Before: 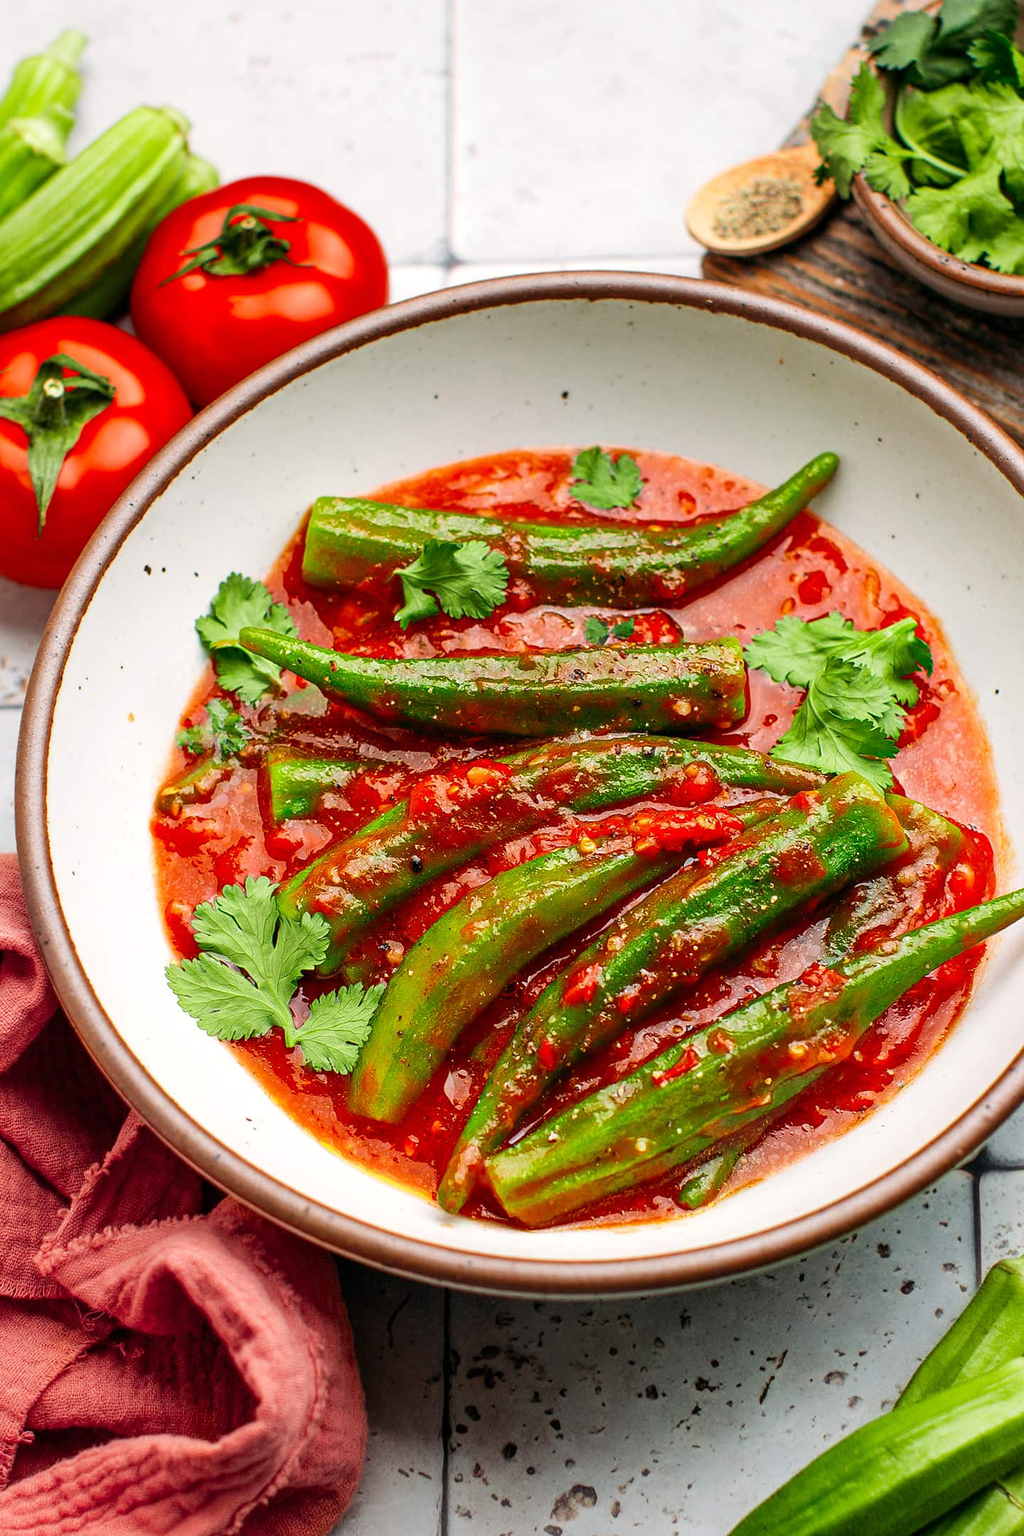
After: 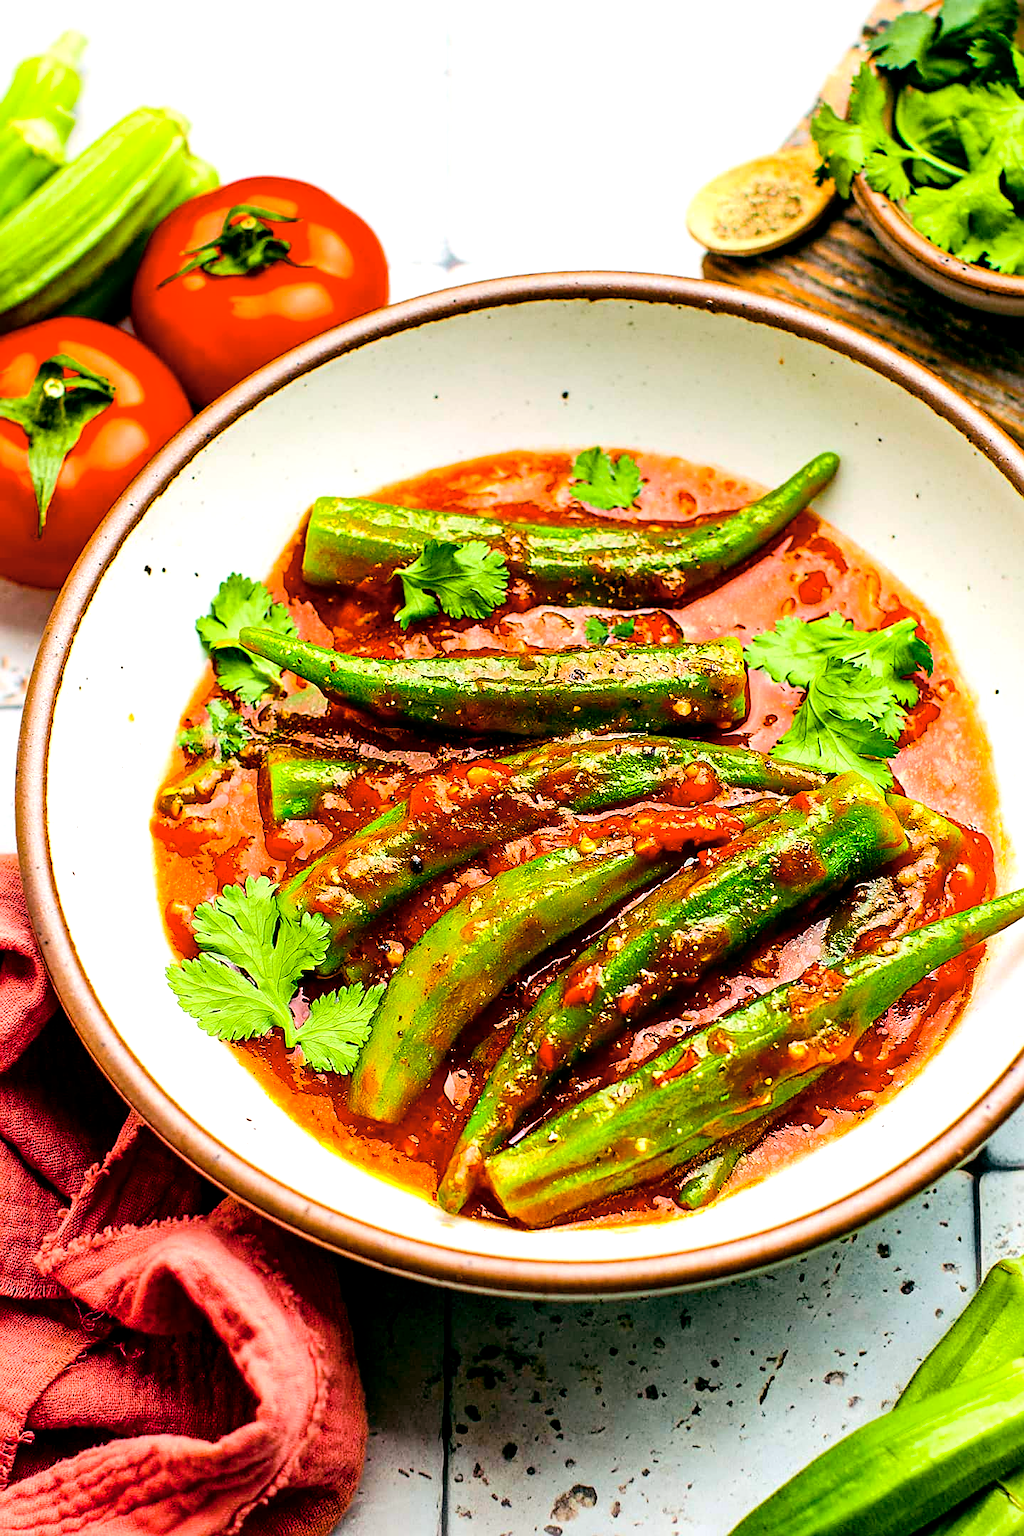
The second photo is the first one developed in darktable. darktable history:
sharpen: on, module defaults
tone curve: curves: ch0 [(0, 0) (0.07, 0.057) (0.15, 0.177) (0.352, 0.445) (0.59, 0.703) (0.857, 0.908) (1, 1)], color space Lab, independent channels, preserve colors none
color balance rgb: global offset › luminance -0.333%, global offset › chroma 0.107%, global offset › hue 163.27°, perceptual saturation grading › global saturation 34.614%, perceptual saturation grading › highlights -24.929%, perceptual saturation grading › shadows 49.587%, perceptual brilliance grading › highlights 9.456%, perceptual brilliance grading › mid-tones 4.757%, global vibrance 30.376%, contrast 9.569%
tone equalizer: edges refinement/feathering 500, mask exposure compensation -1.57 EV, preserve details no
